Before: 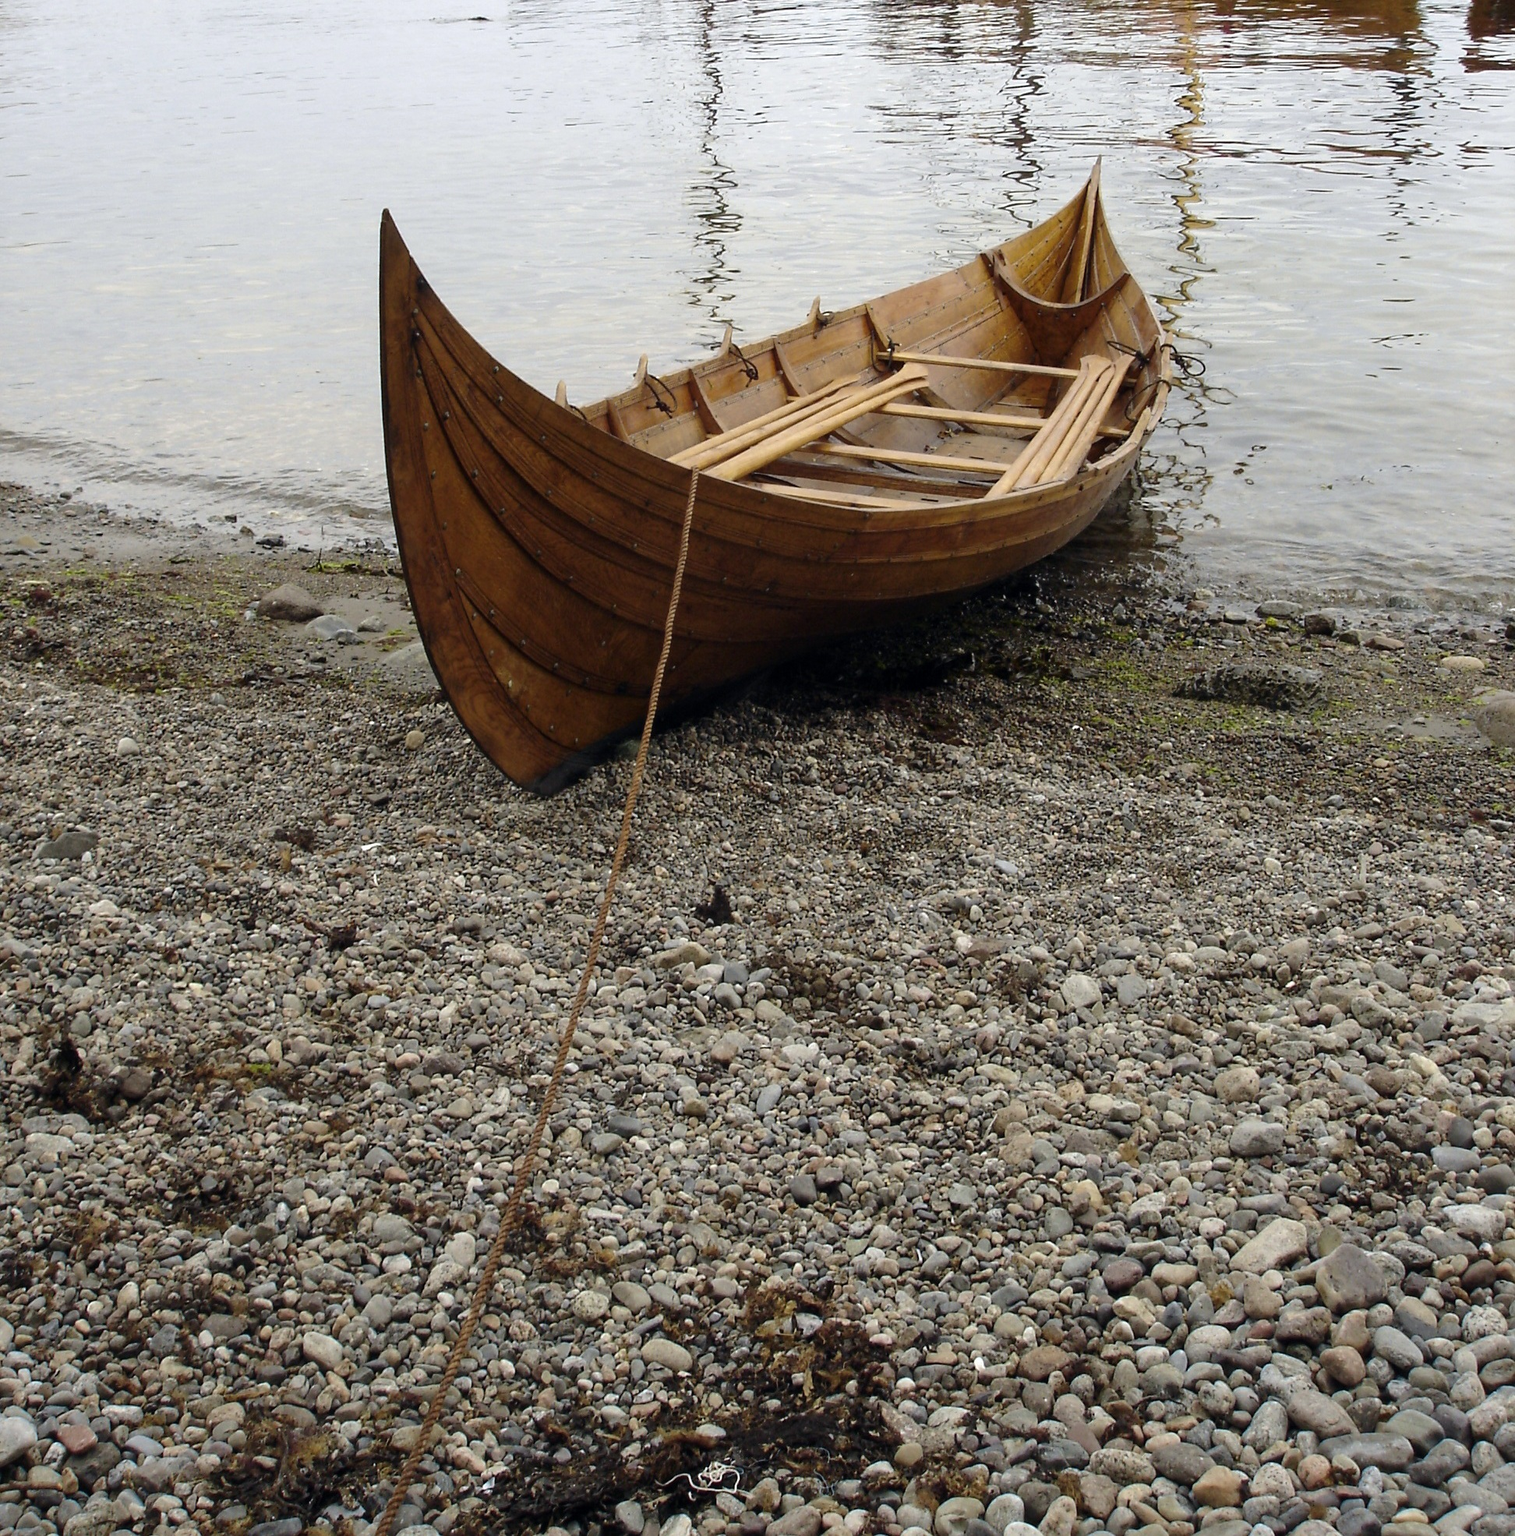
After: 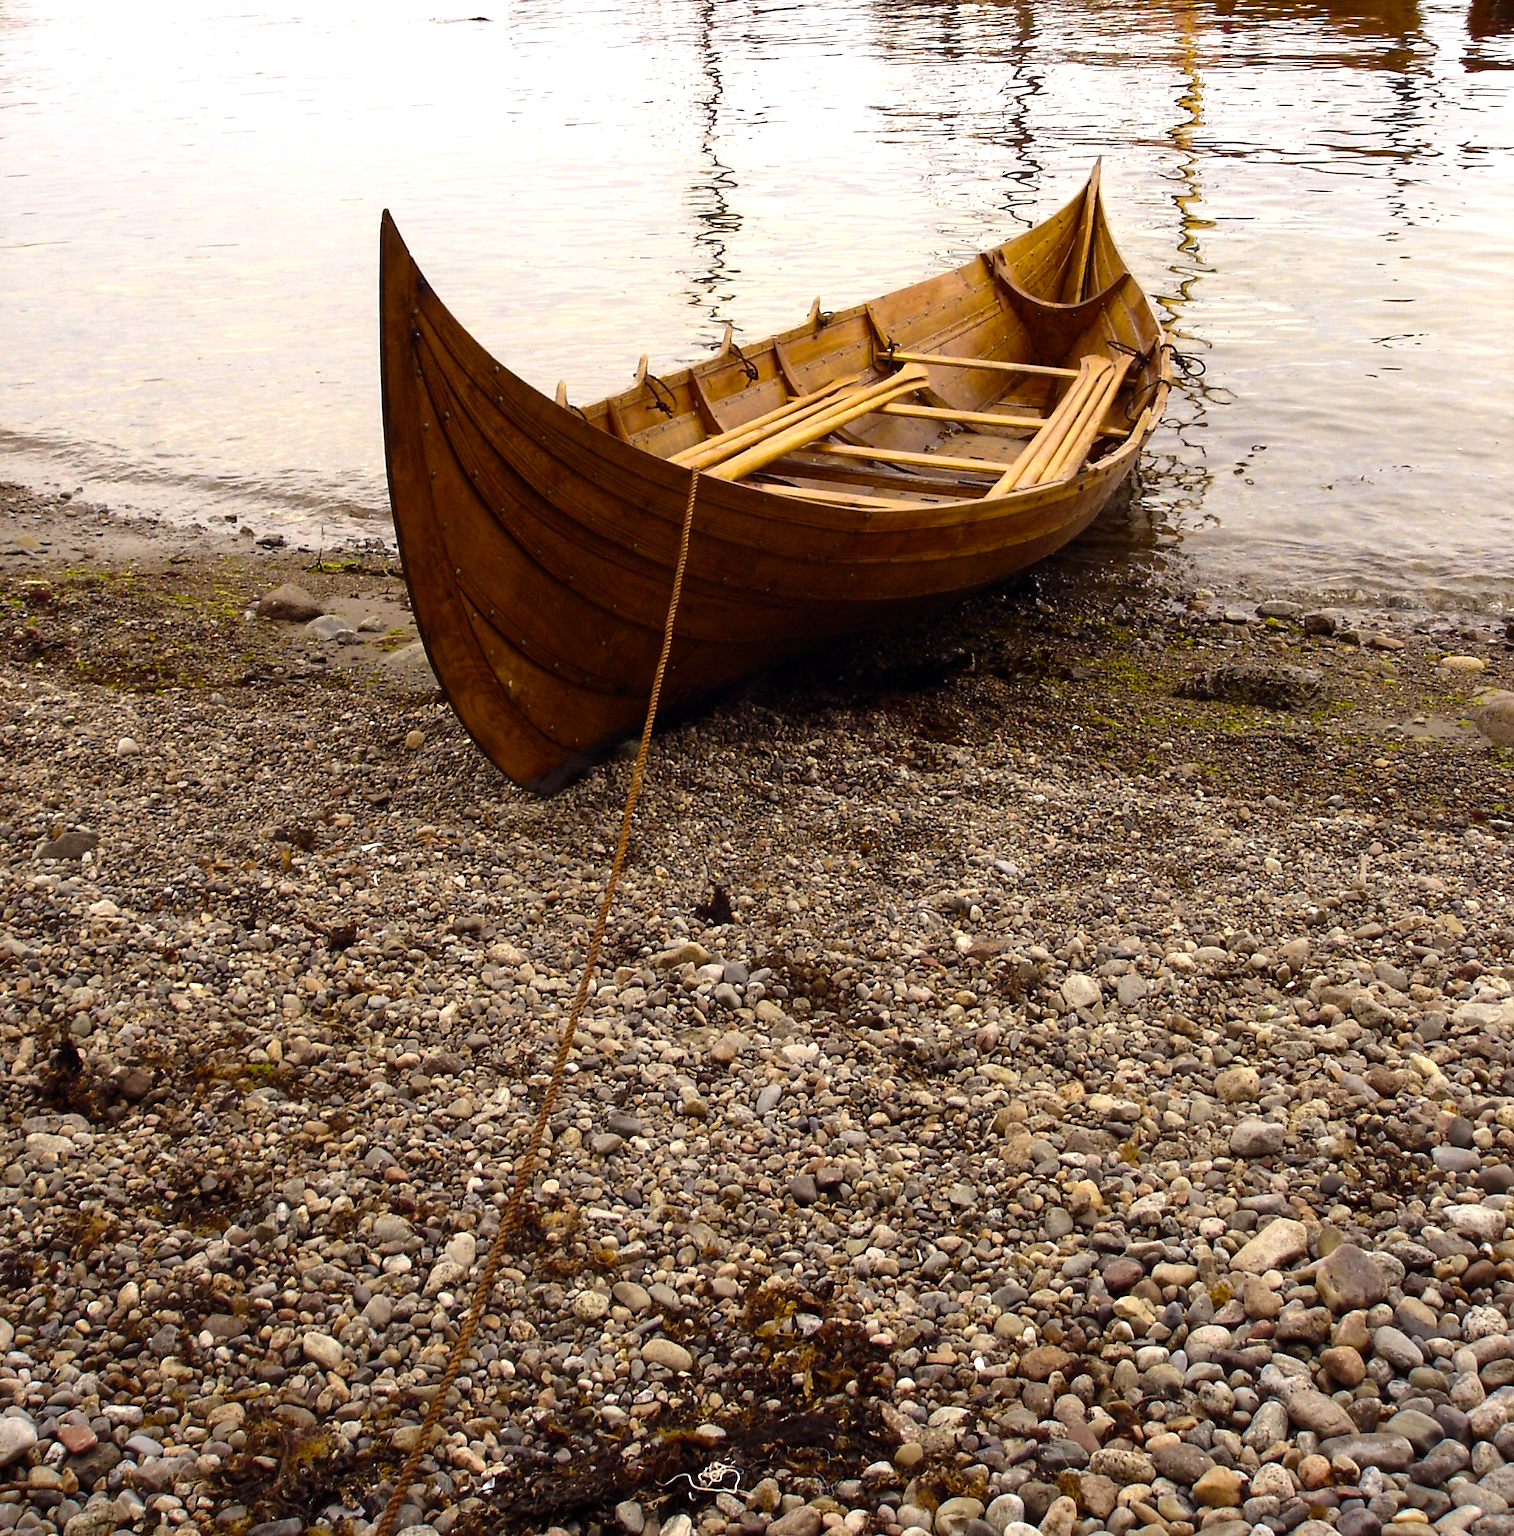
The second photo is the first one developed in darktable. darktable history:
color balance rgb: shadows lift › chroma 0.933%, shadows lift › hue 113.83°, power › chroma 1.531%, power › hue 25.75°, highlights gain › chroma 1.126%, highlights gain › hue 60.11°, perceptual saturation grading › global saturation 29.713%, perceptual brilliance grading › global brilliance 14.233%, perceptual brilliance grading › shadows -34.523%, global vibrance 20%
